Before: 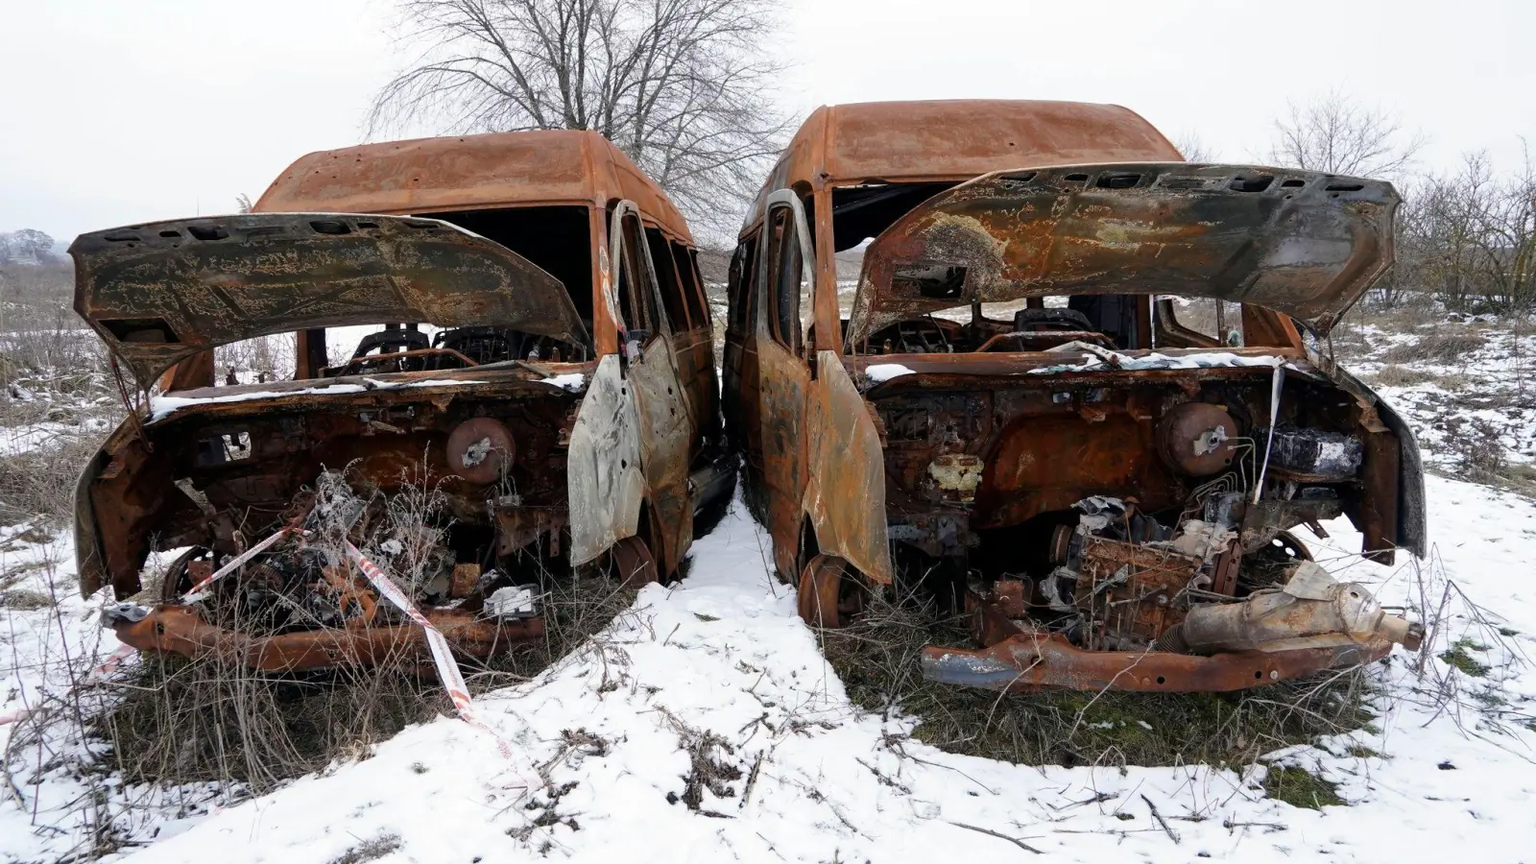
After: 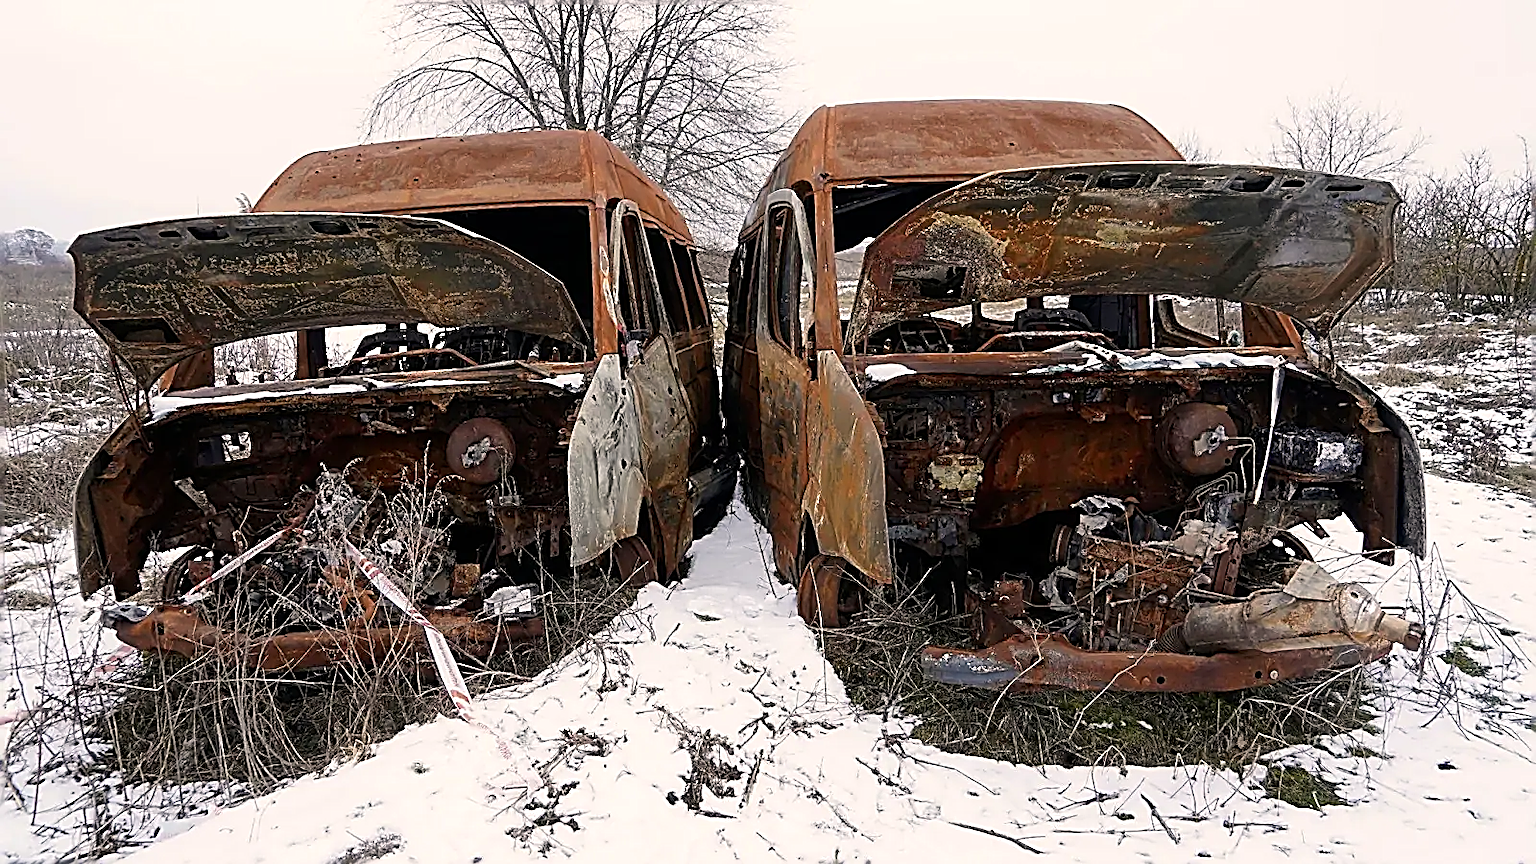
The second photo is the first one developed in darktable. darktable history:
color correction: highlights a* 3.74, highlights b* 5.07
sharpen: amount 1.998
